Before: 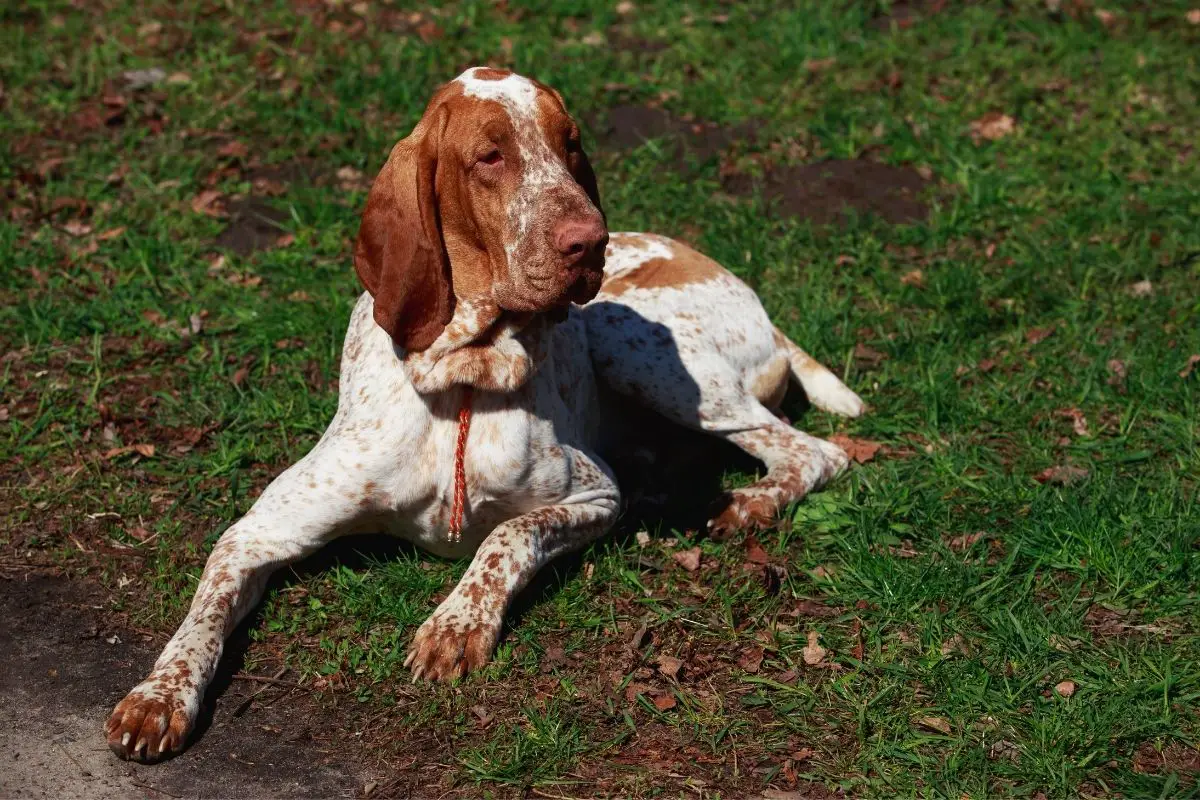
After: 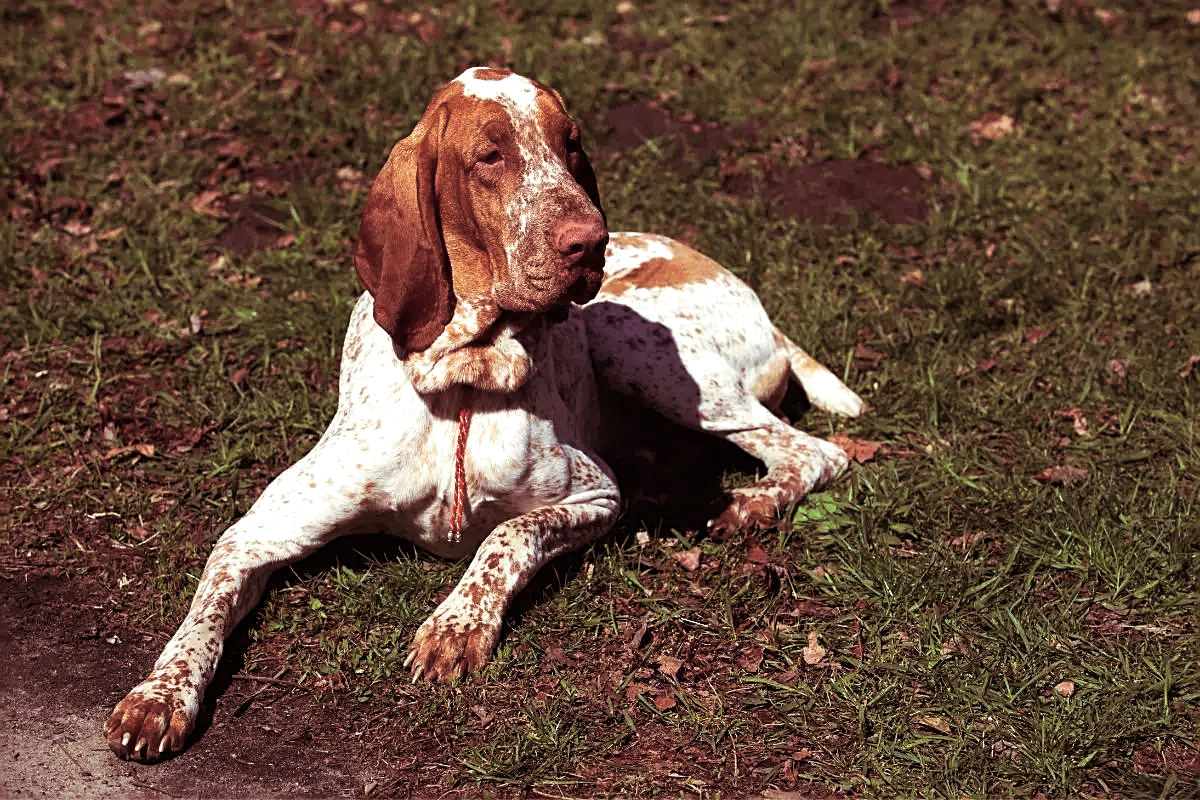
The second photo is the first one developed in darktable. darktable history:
sharpen: on, module defaults
split-toning: on, module defaults
color balance: mode lift, gamma, gain (sRGB), lift [0.97, 1, 1, 1], gamma [1.03, 1, 1, 1]
exposure: exposure 0.493 EV, compensate highlight preservation false
